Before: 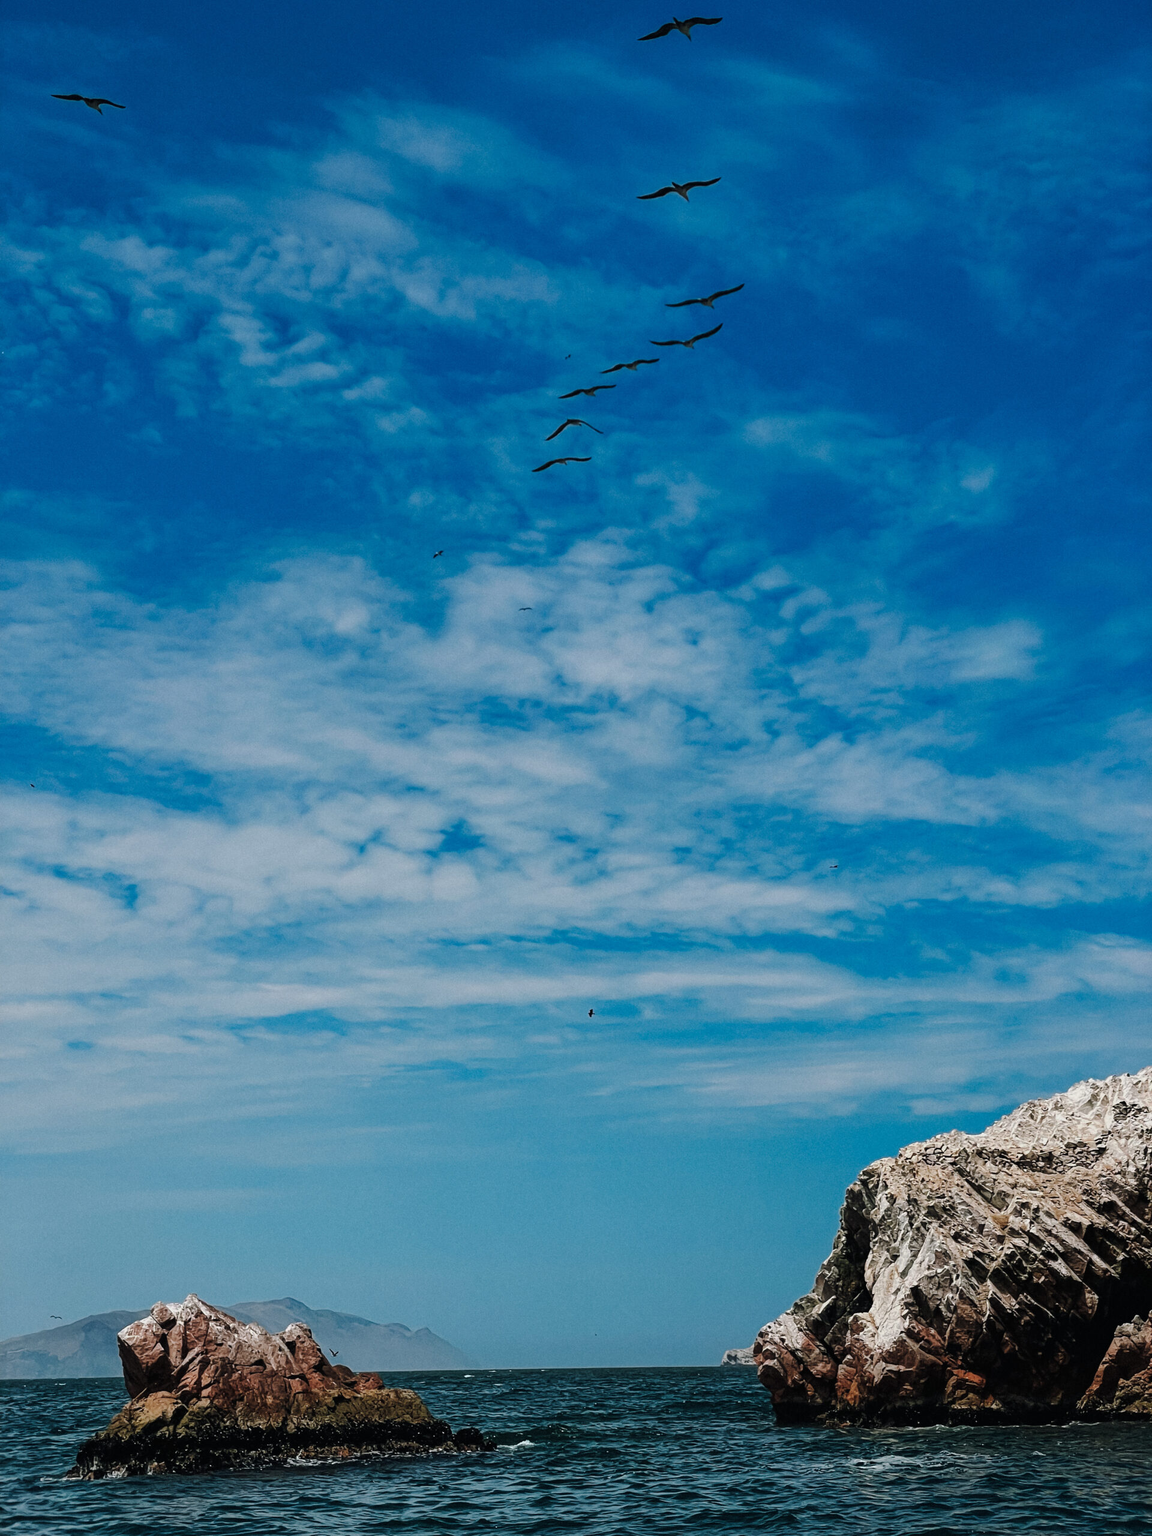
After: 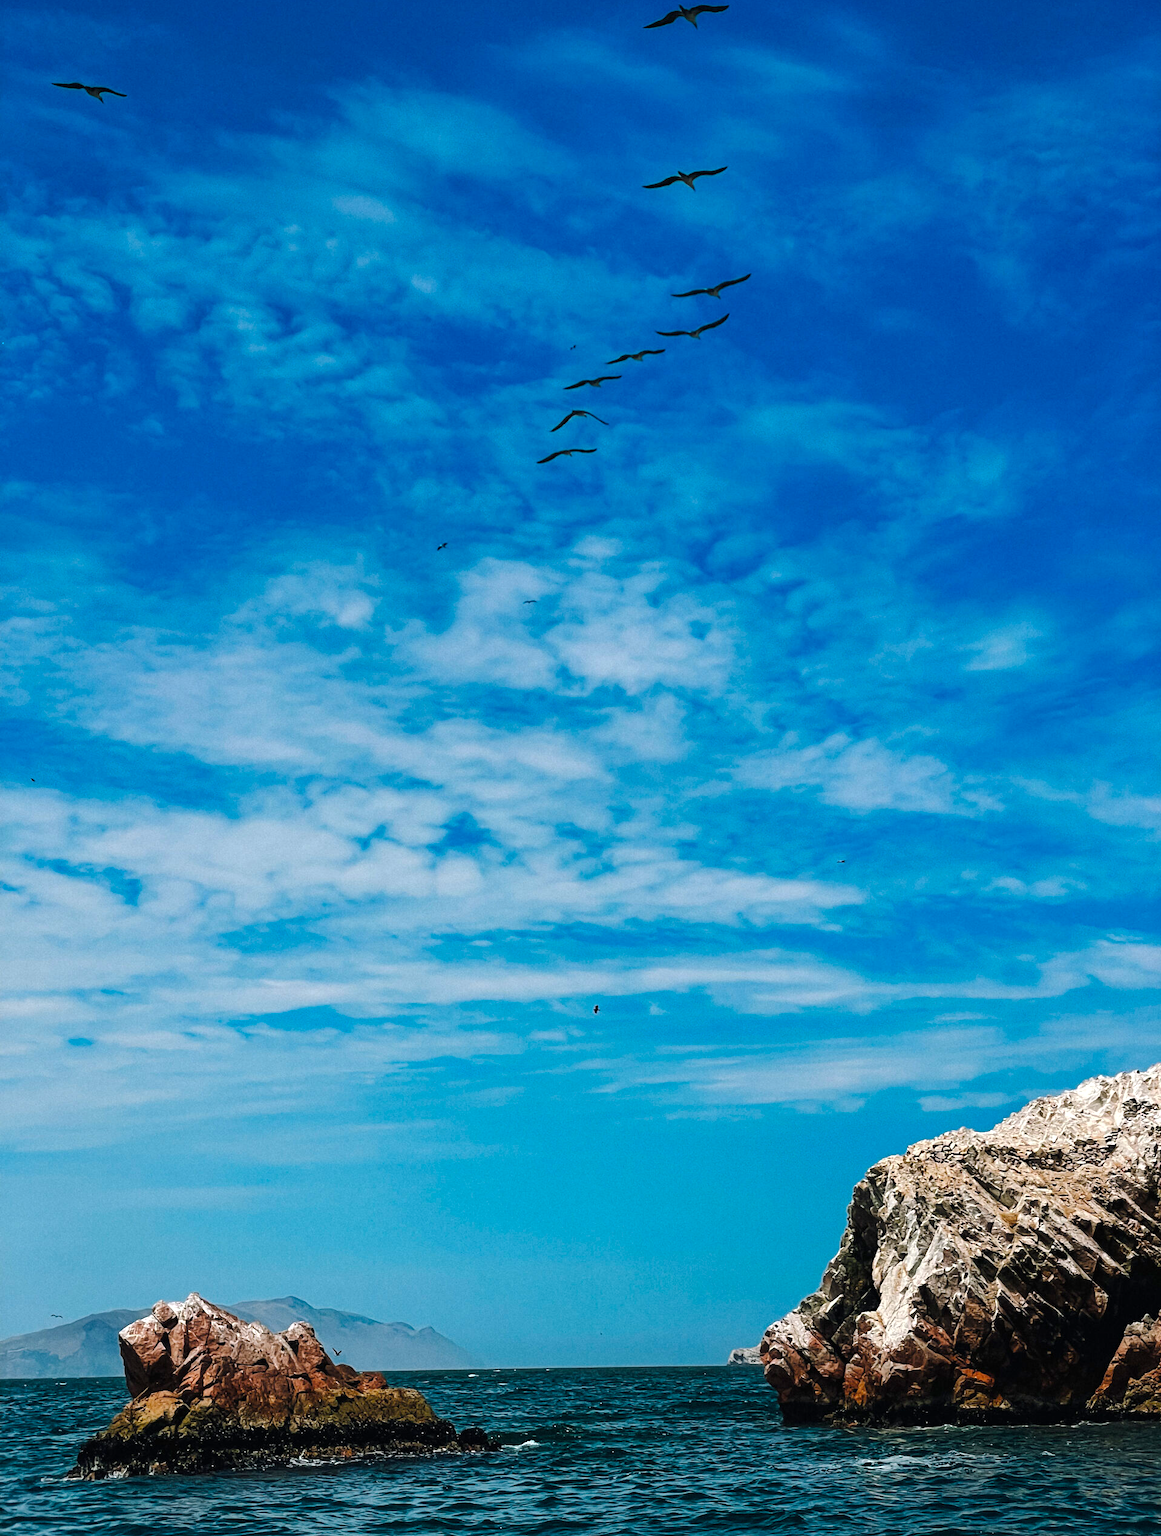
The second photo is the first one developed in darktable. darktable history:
color balance rgb: perceptual saturation grading › global saturation 24.995%, perceptual brilliance grading › global brilliance 12.793%, global vibrance 20%
crop: top 0.857%, right 0.036%
